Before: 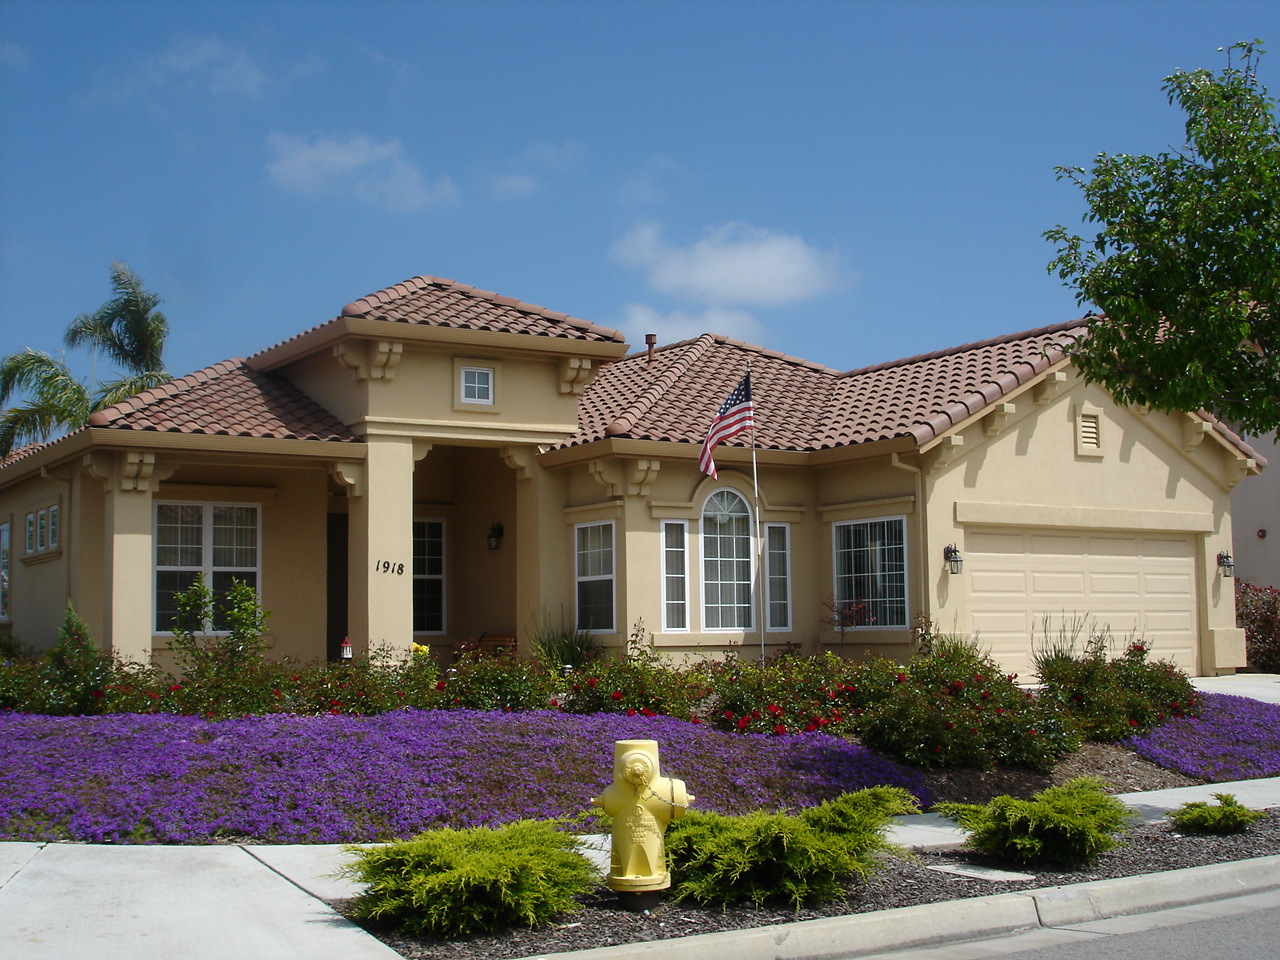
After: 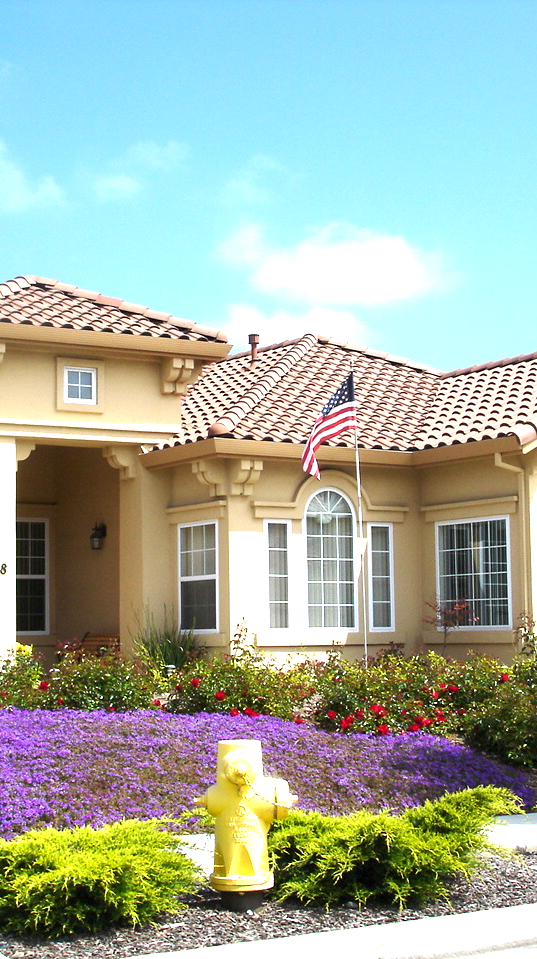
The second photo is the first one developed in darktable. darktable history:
crop: left 31.084%, right 26.947%
exposure: black level correction 0.001, exposure 1.73 EV, compensate exposure bias true, compensate highlight preservation false
